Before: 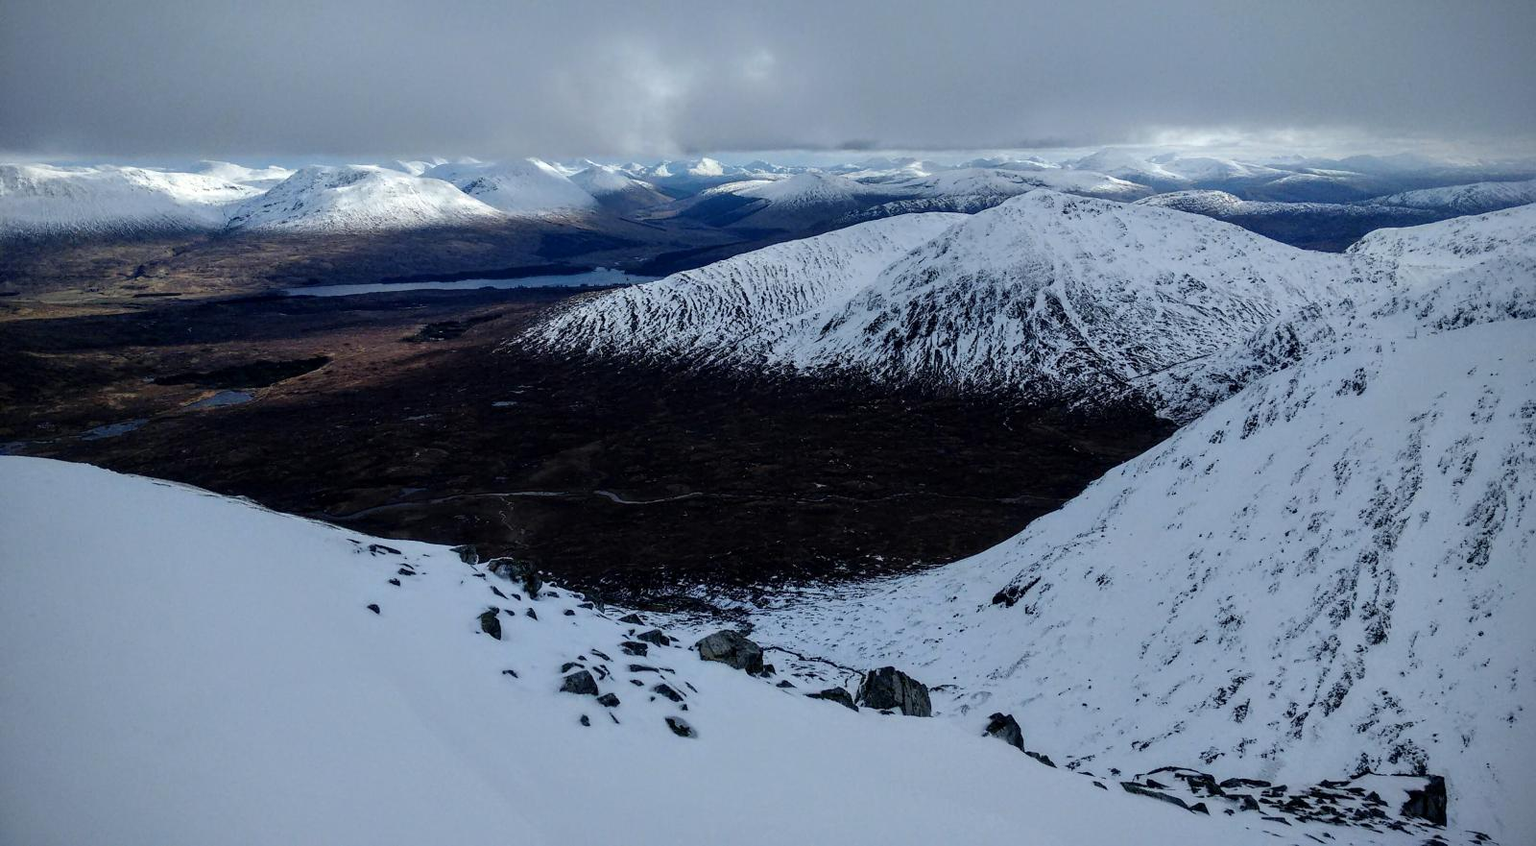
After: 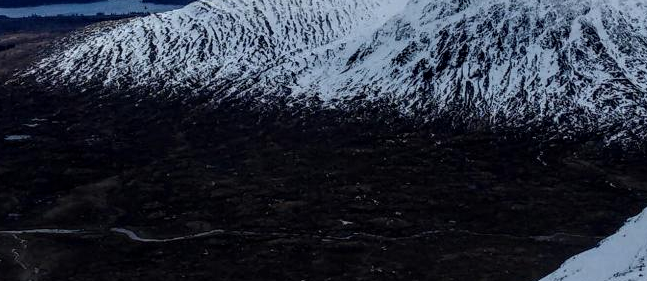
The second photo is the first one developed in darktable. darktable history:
crop: left 31.751%, top 32.172%, right 27.8%, bottom 35.83%
local contrast: on, module defaults
